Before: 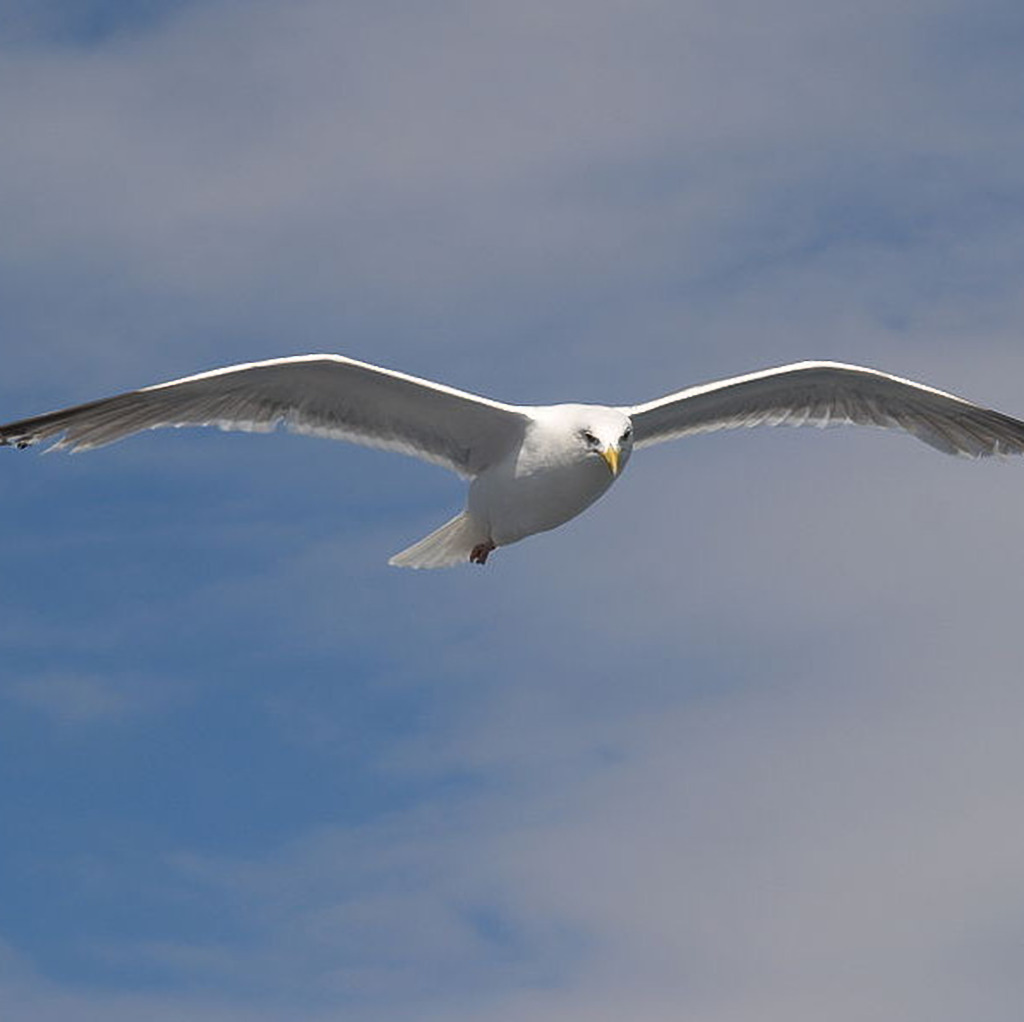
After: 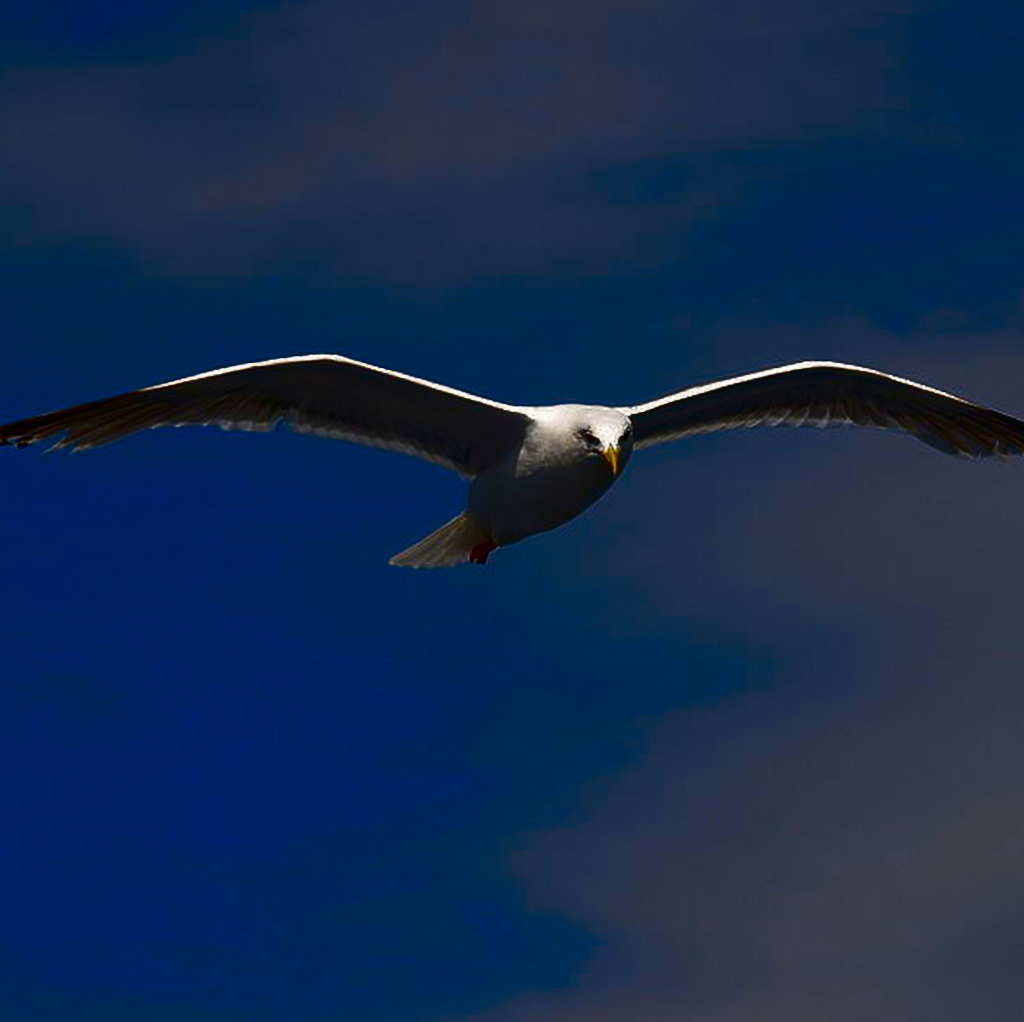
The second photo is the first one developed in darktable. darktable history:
contrast brightness saturation: brightness -0.996, saturation 0.985
